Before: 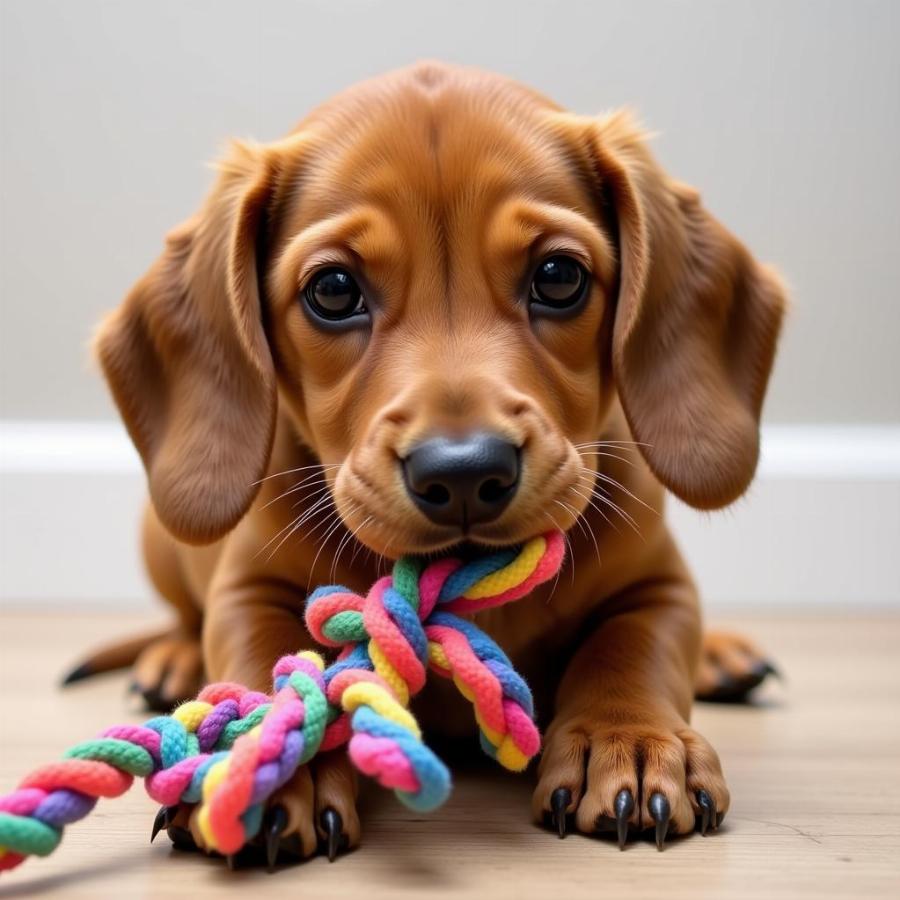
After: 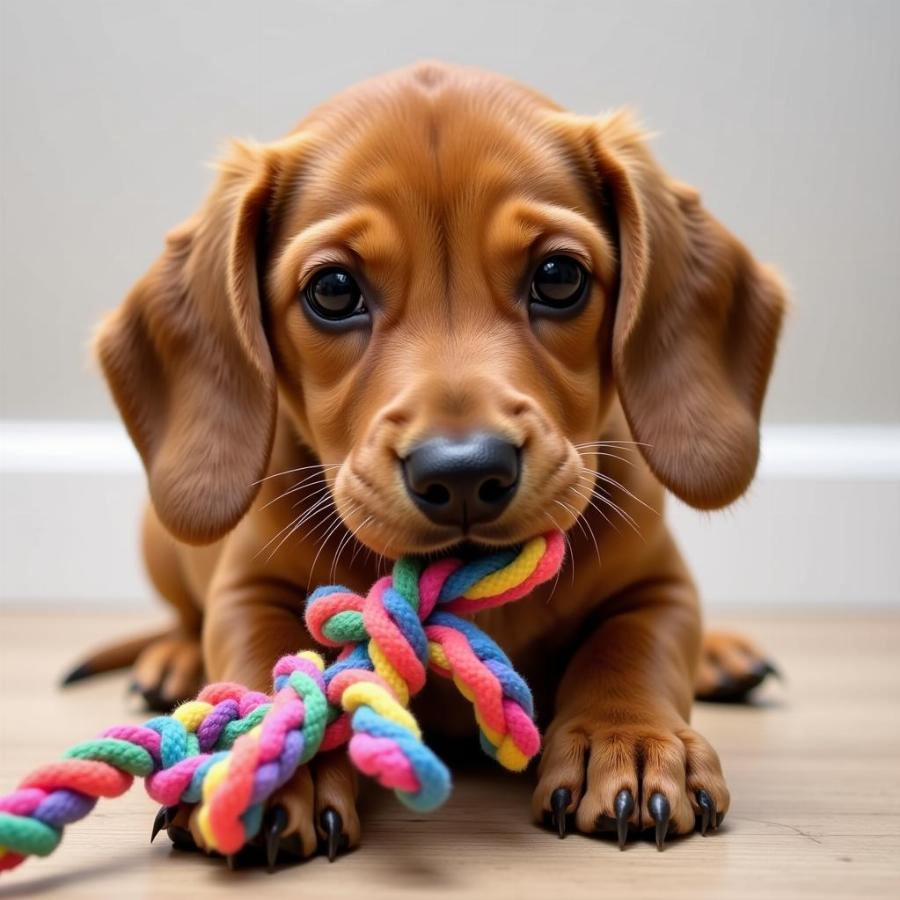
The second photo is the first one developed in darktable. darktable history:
shadows and highlights: shadows 37.46, highlights -27.12, soften with gaussian
